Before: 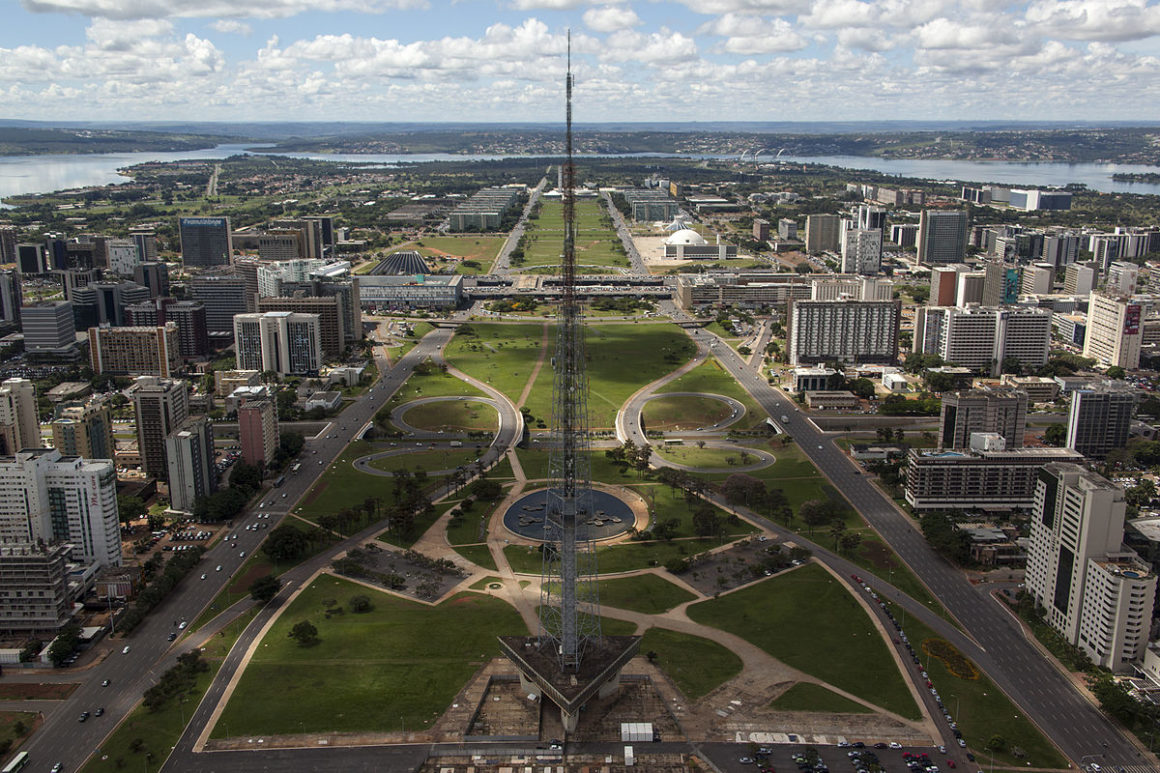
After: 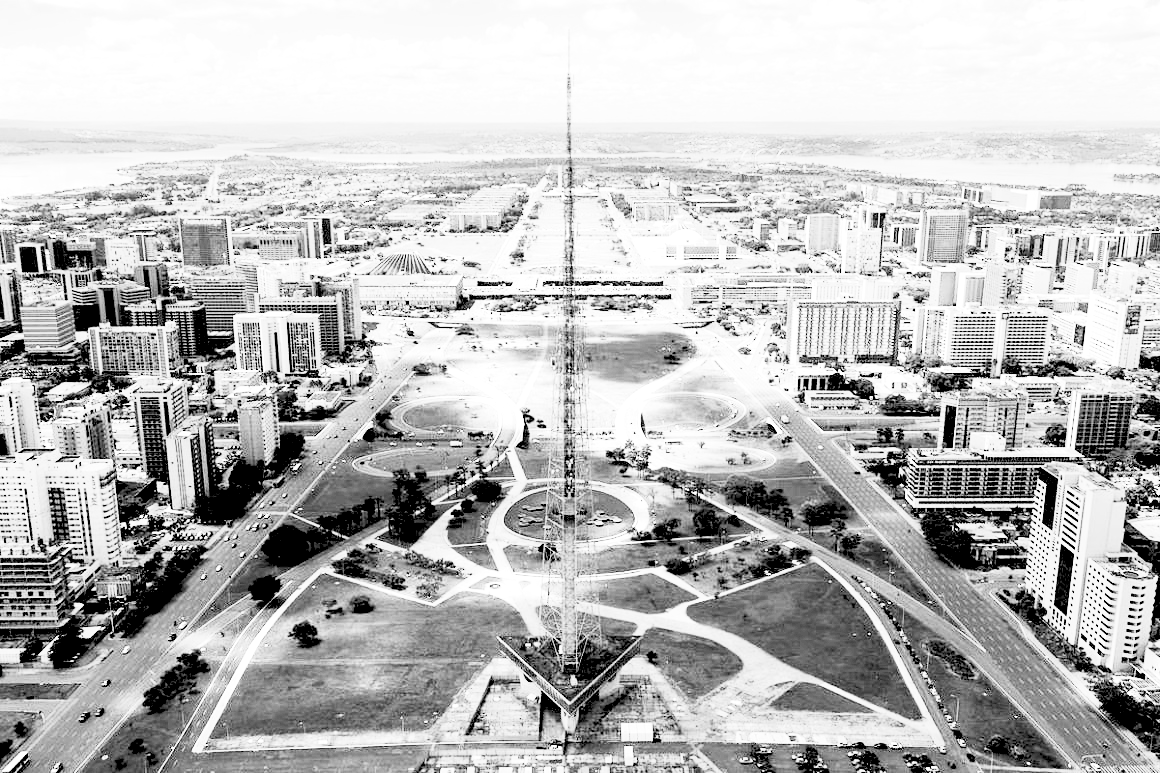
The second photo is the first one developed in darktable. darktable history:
rgb curve: curves: ch0 [(0, 0) (0.21, 0.15) (0.24, 0.21) (0.5, 0.75) (0.75, 0.96) (0.89, 0.99) (1, 1)]; ch1 [(0, 0.02) (0.21, 0.13) (0.25, 0.2) (0.5, 0.67) (0.75, 0.9) (0.89, 0.97) (1, 1)]; ch2 [(0, 0.02) (0.21, 0.13) (0.25, 0.2) (0.5, 0.67) (0.75, 0.9) (0.89, 0.97) (1, 1)], compensate middle gray true
rgb levels: levels [[0.029, 0.461, 0.922], [0, 0.5, 1], [0, 0.5, 1]]
exposure: exposure 2 EV, compensate highlight preservation false
monochrome: a -71.75, b 75.82
